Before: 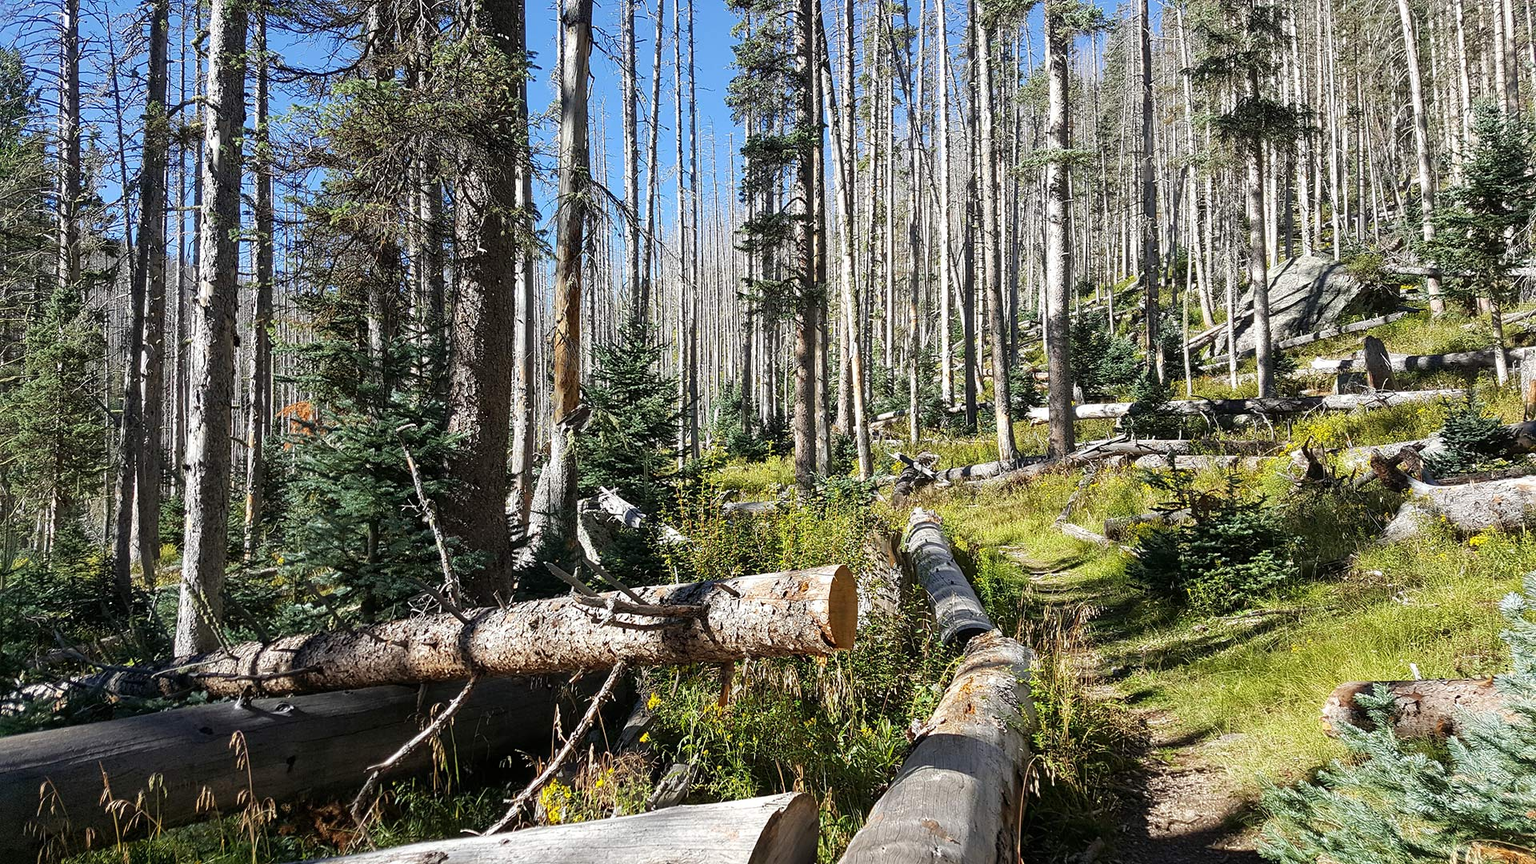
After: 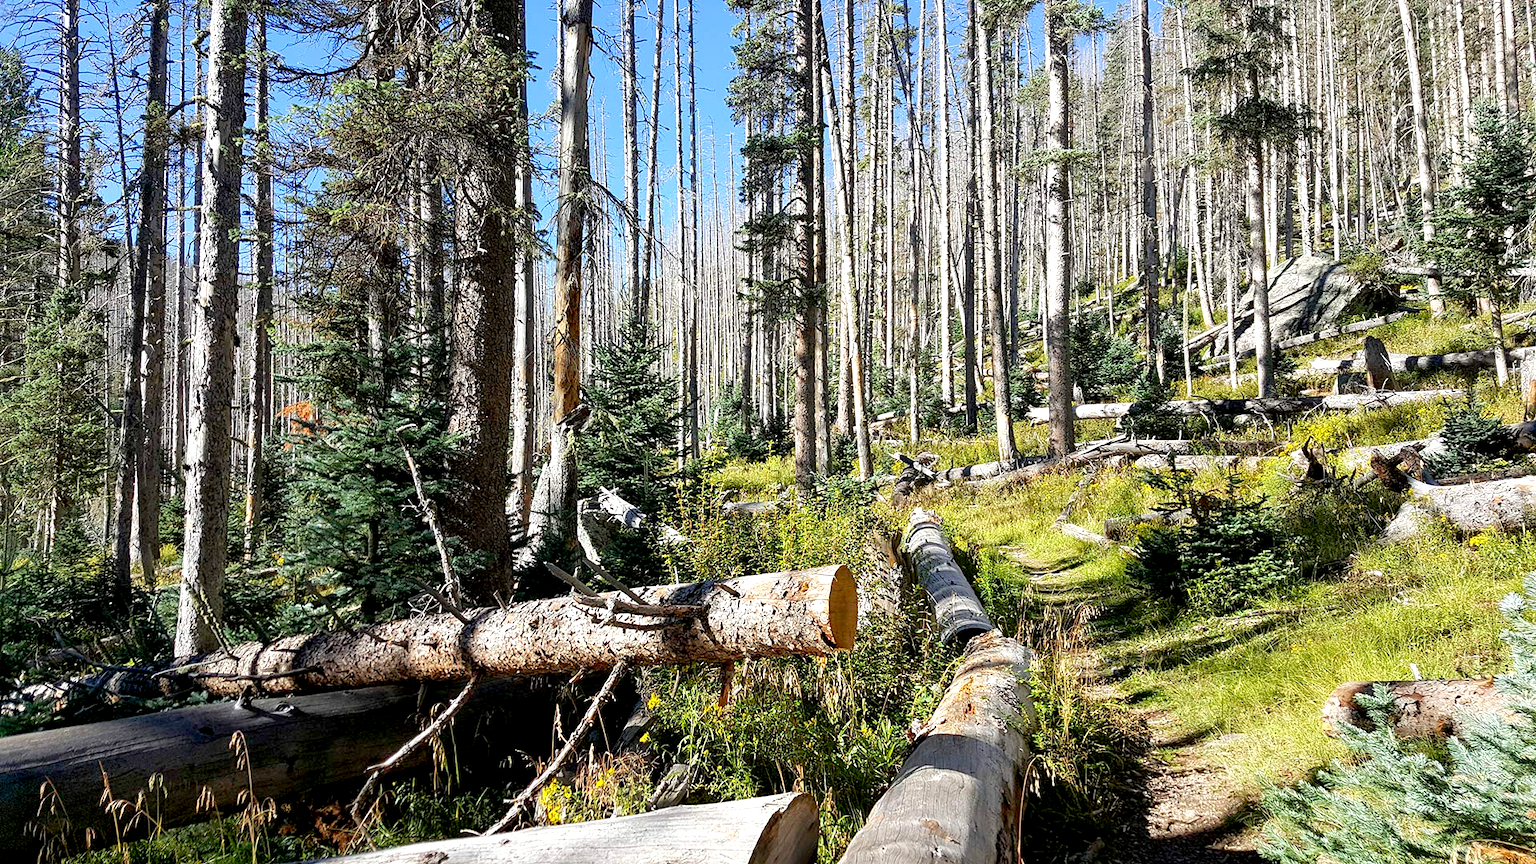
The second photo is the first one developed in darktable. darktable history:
levels: levels [0, 0.435, 0.917]
exposure: black level correction 0.009, compensate highlight preservation false
